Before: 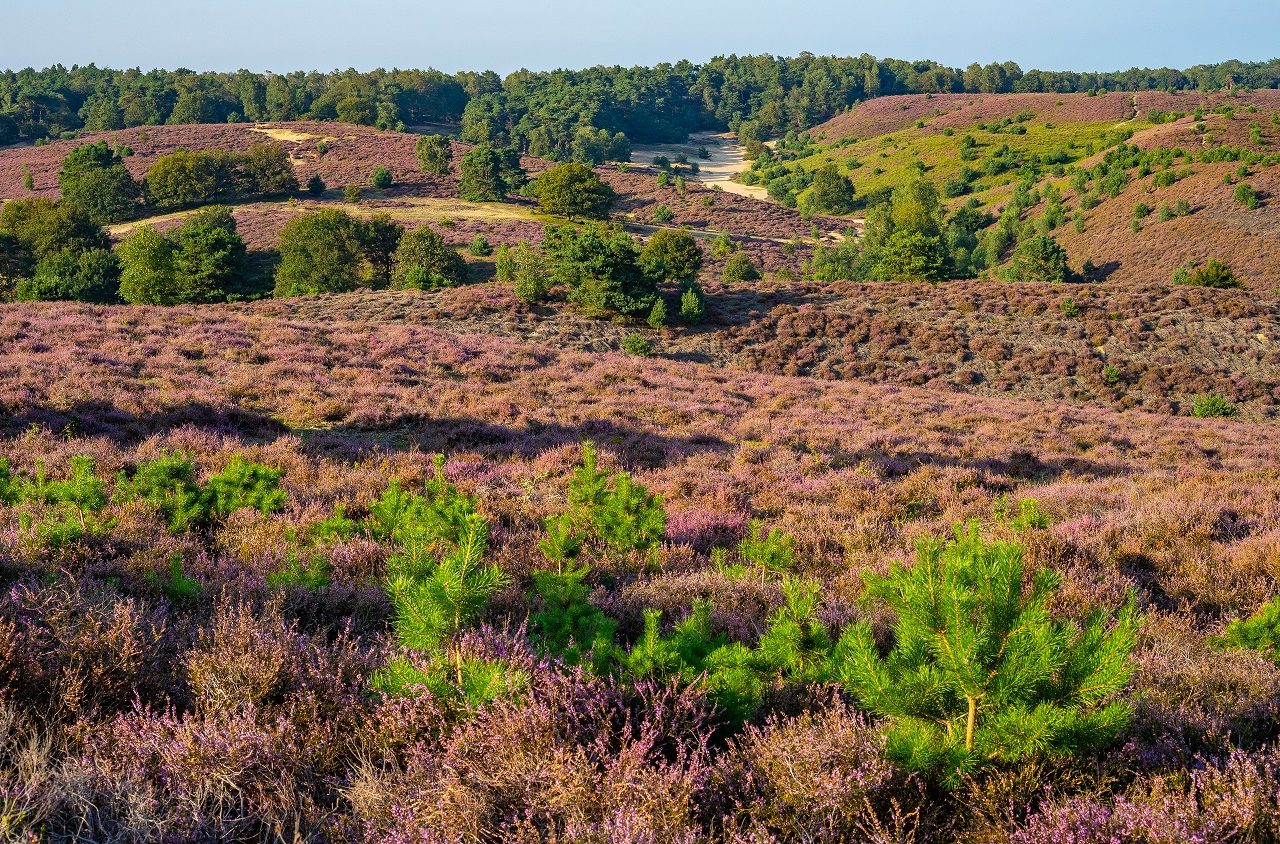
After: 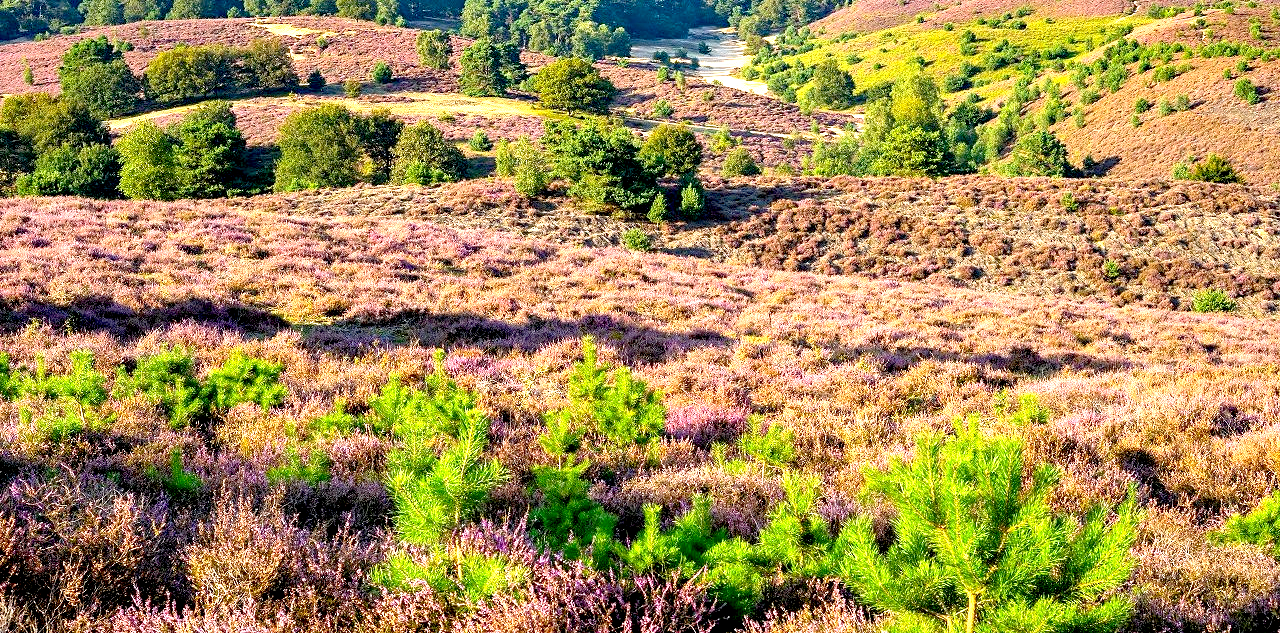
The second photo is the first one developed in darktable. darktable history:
exposure: black level correction 0.009, exposure 1.425 EV, compensate highlight preservation false
crop and rotate: top 12.5%, bottom 12.5%
